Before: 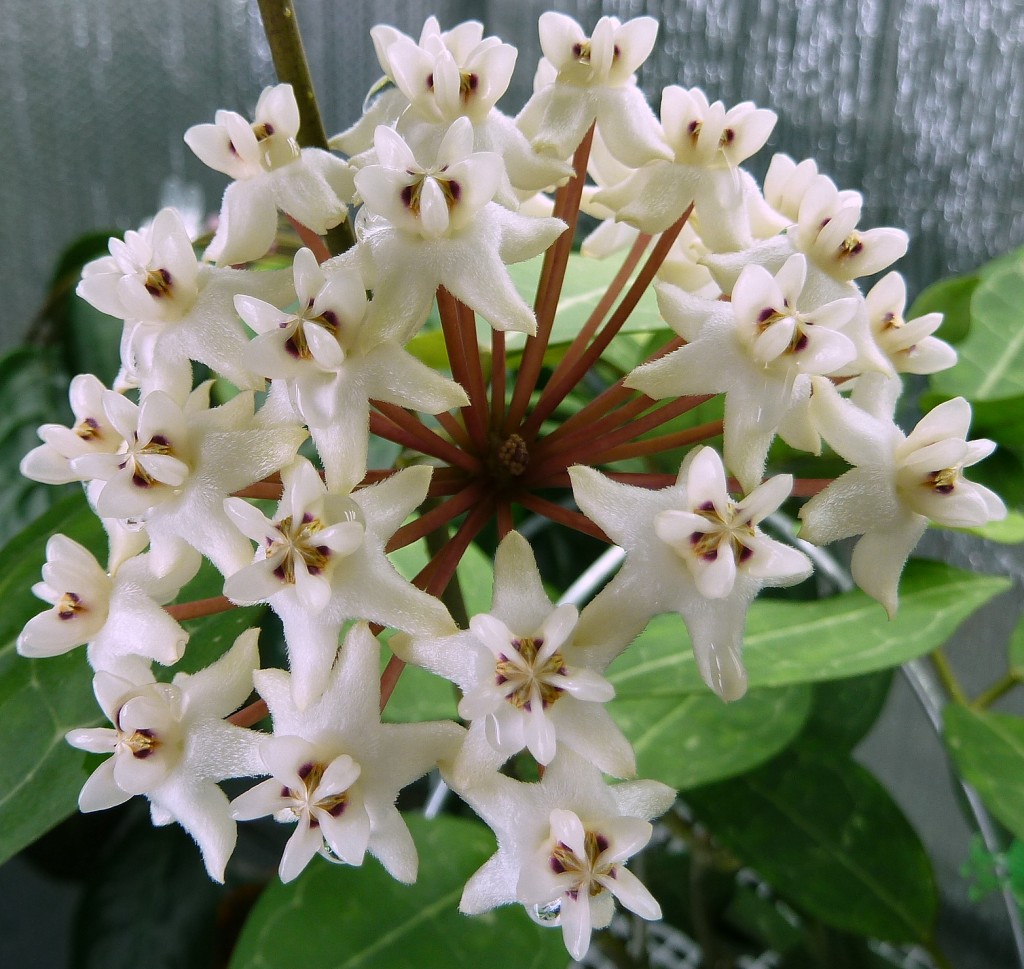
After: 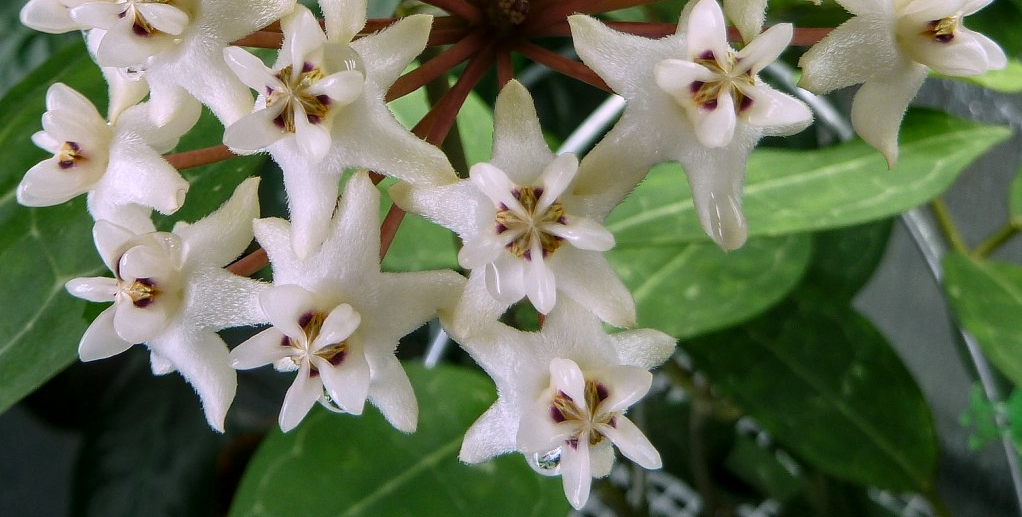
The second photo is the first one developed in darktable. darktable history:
local contrast: on, module defaults
crop and rotate: top 46.577%, right 0.111%
